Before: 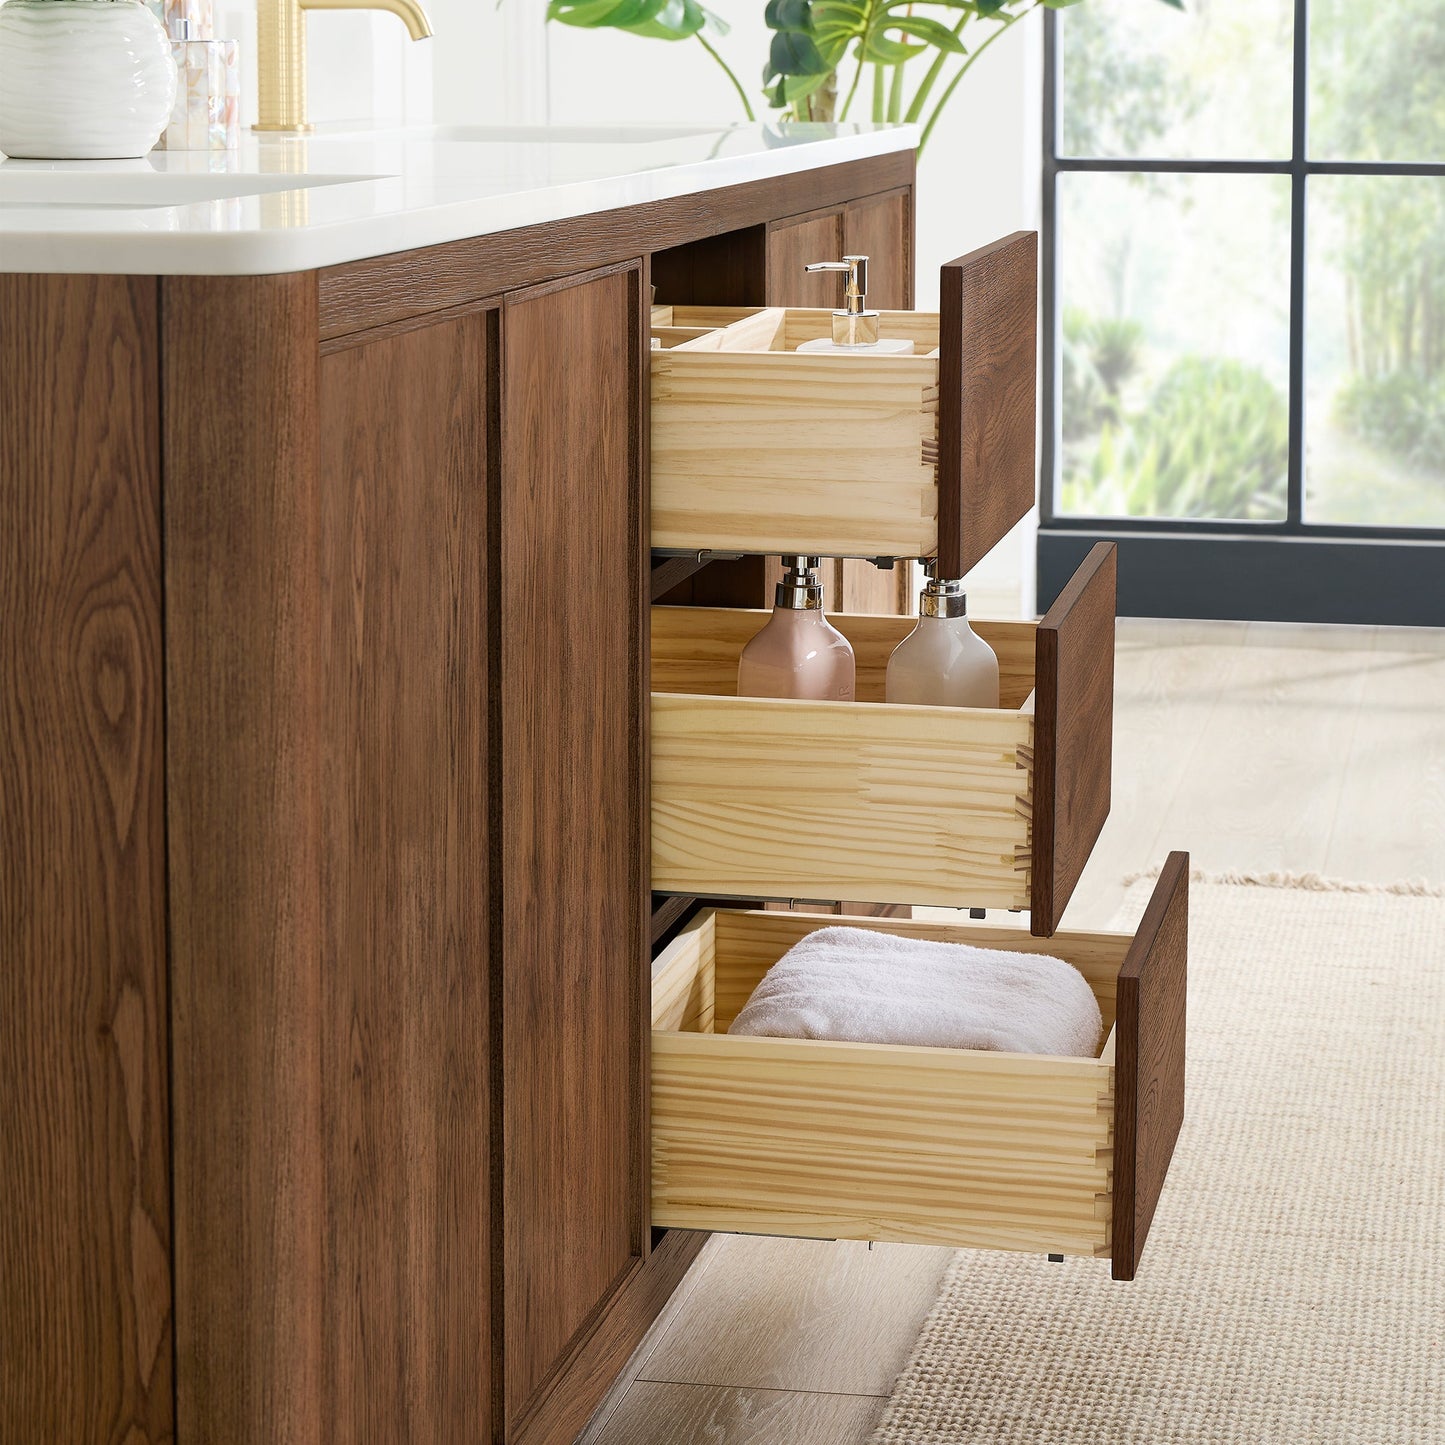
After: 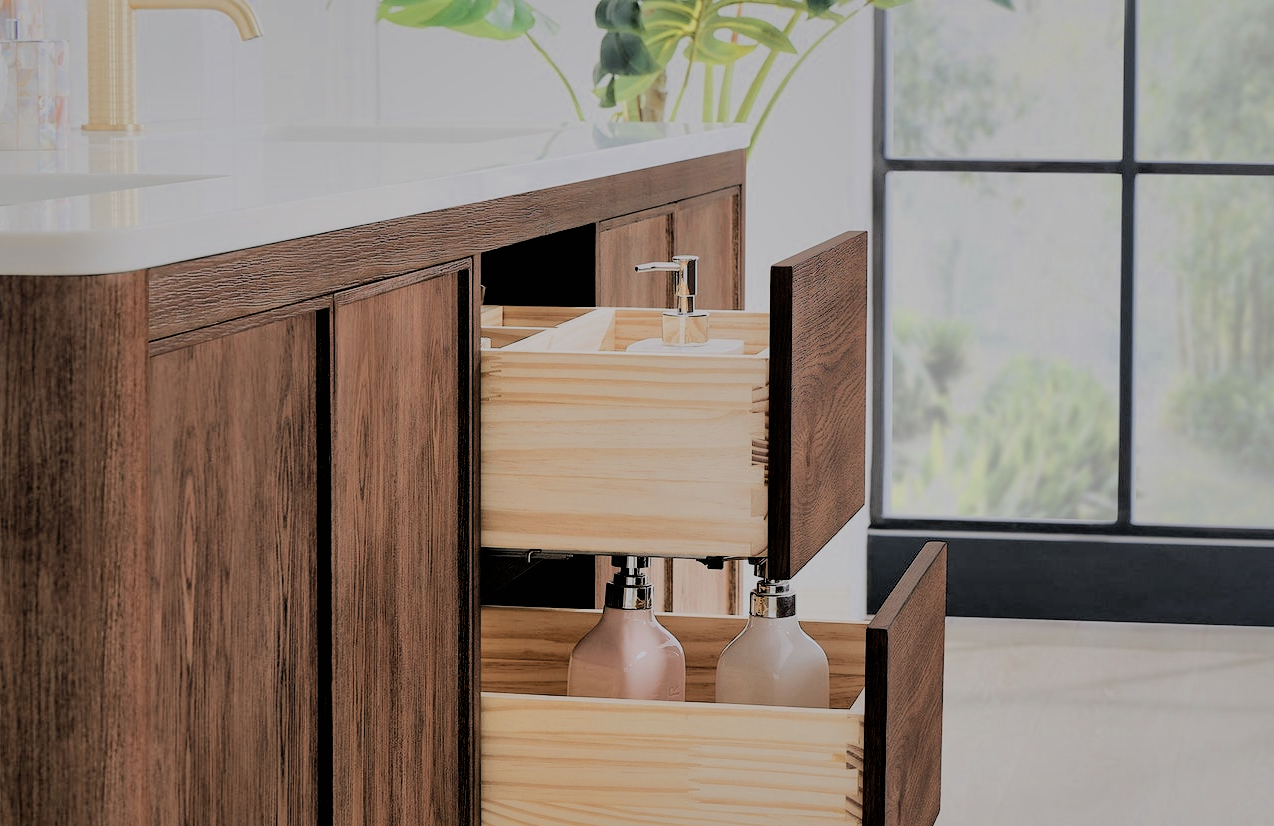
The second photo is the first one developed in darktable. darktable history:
white balance: red 1.004, blue 1.024
filmic rgb: black relative exposure -3.21 EV, white relative exposure 7.02 EV, hardness 1.46, contrast 1.35
crop and rotate: left 11.812%, bottom 42.776%
color zones: curves: ch0 [(0, 0.473) (0.001, 0.473) (0.226, 0.548) (0.4, 0.589) (0.525, 0.54) (0.728, 0.403) (0.999, 0.473) (1, 0.473)]; ch1 [(0, 0.619) (0.001, 0.619) (0.234, 0.388) (0.4, 0.372) (0.528, 0.422) (0.732, 0.53) (0.999, 0.619) (1, 0.619)]; ch2 [(0, 0.547) (0.001, 0.547) (0.226, 0.45) (0.4, 0.525) (0.525, 0.585) (0.8, 0.511) (0.999, 0.547) (1, 0.547)]
shadows and highlights: shadows 40, highlights -60
